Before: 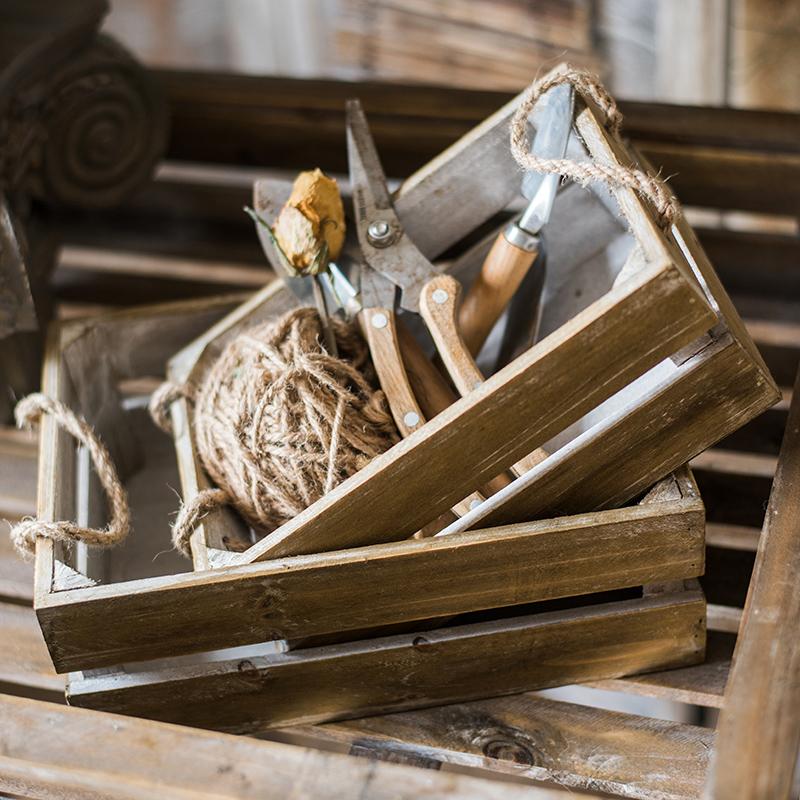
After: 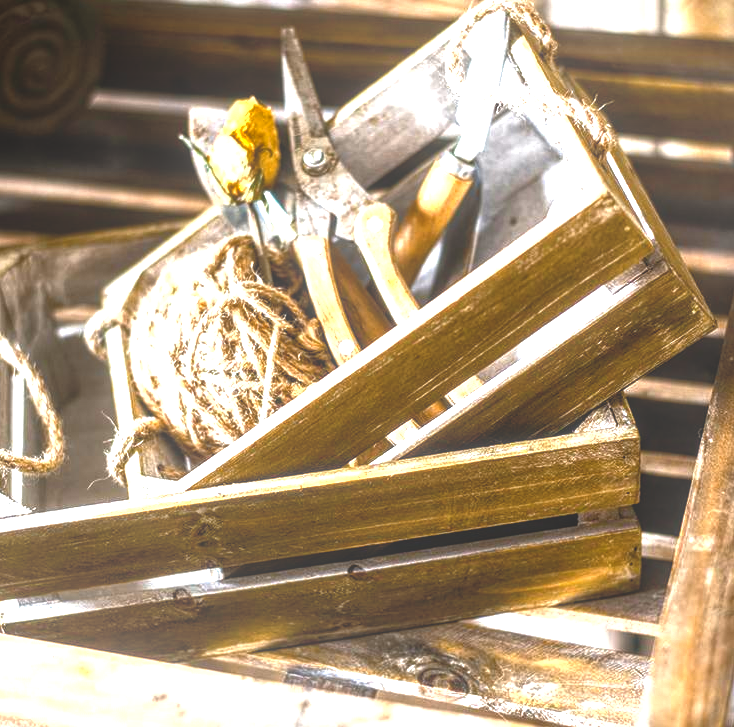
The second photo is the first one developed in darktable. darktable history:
local contrast: highlights 72%, shadows 20%, midtone range 0.196
color balance rgb: highlights gain › chroma 0.196%, highlights gain › hue 332.25°, perceptual saturation grading › global saturation 20%, perceptual saturation grading › highlights -24.916%, perceptual saturation grading › shadows 50.17%, perceptual brilliance grading › highlights 74.699%, perceptual brilliance grading › shadows -29.458%, global vibrance 9.308%
crop and rotate: left 8.13%, top 9.045%
